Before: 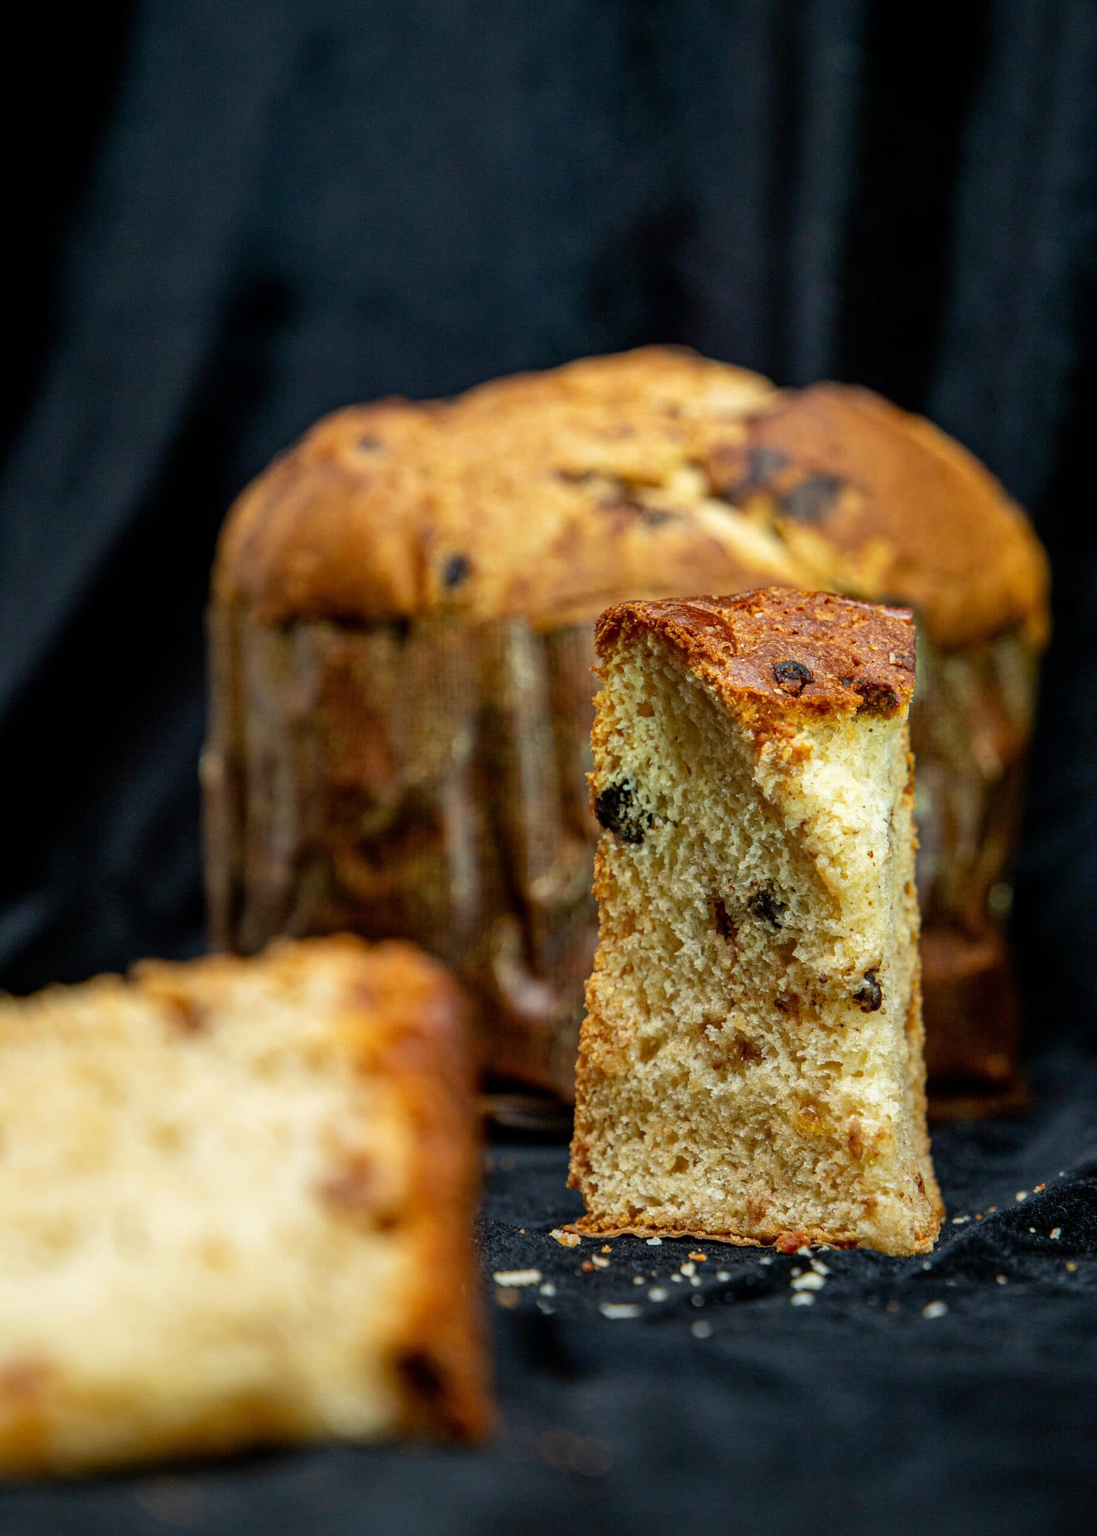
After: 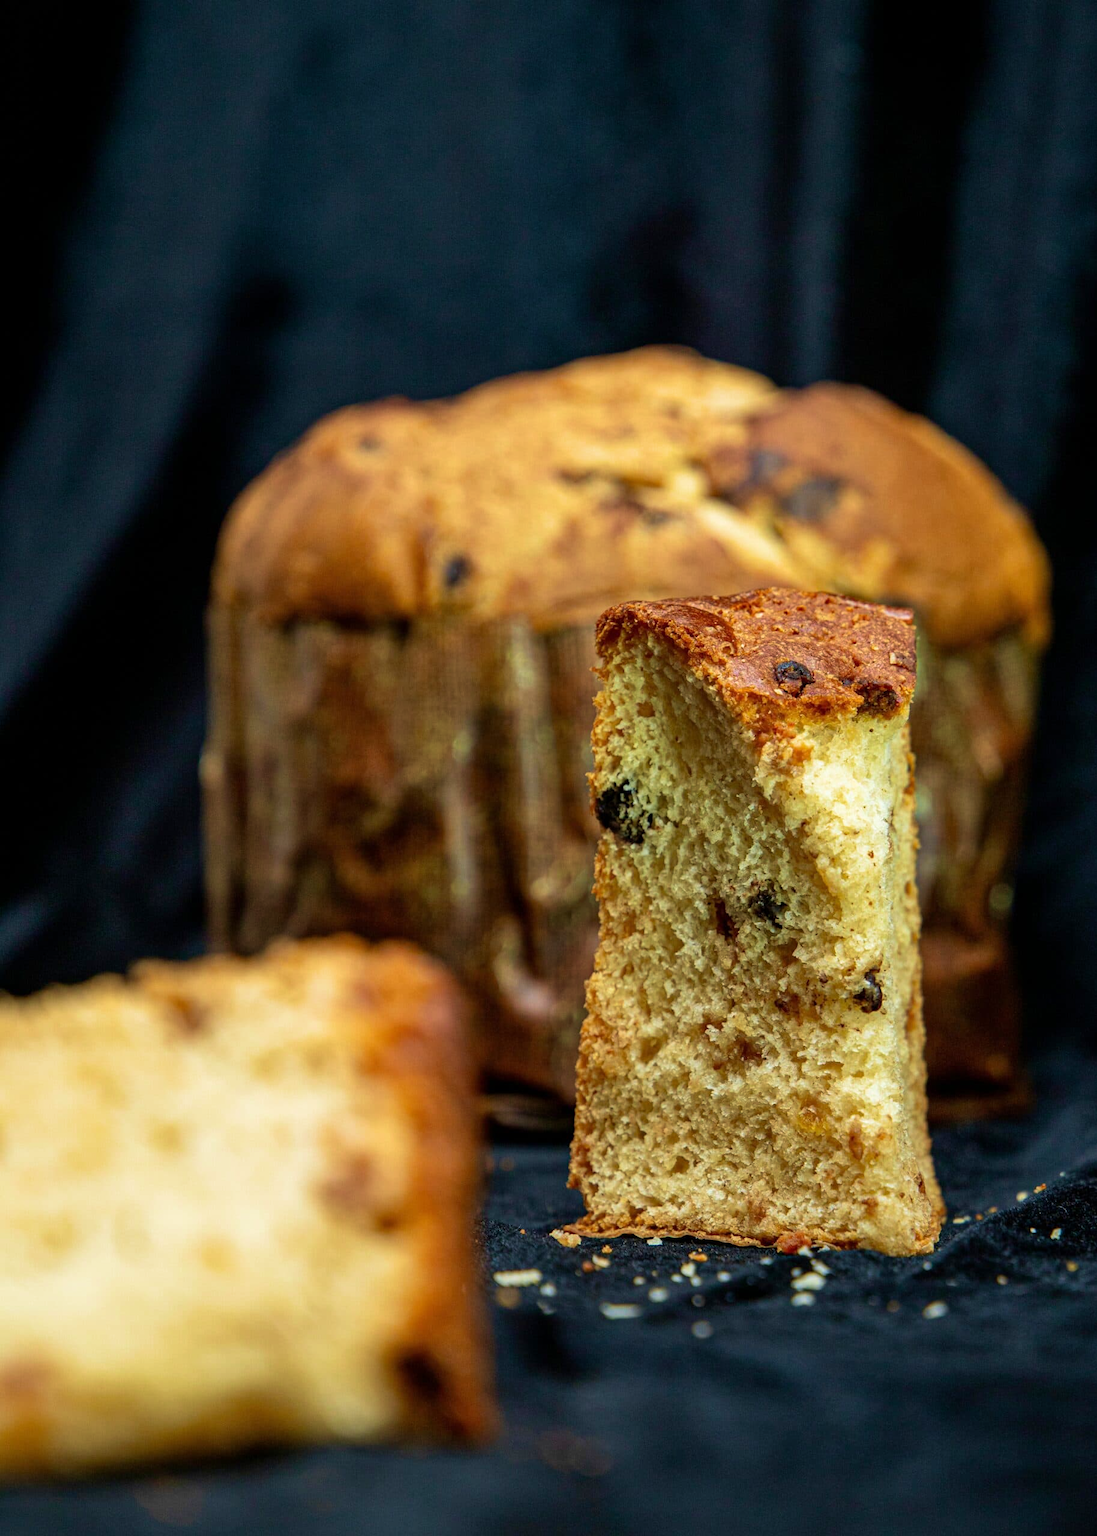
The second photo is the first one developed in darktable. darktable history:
velvia: strength 45.5%
